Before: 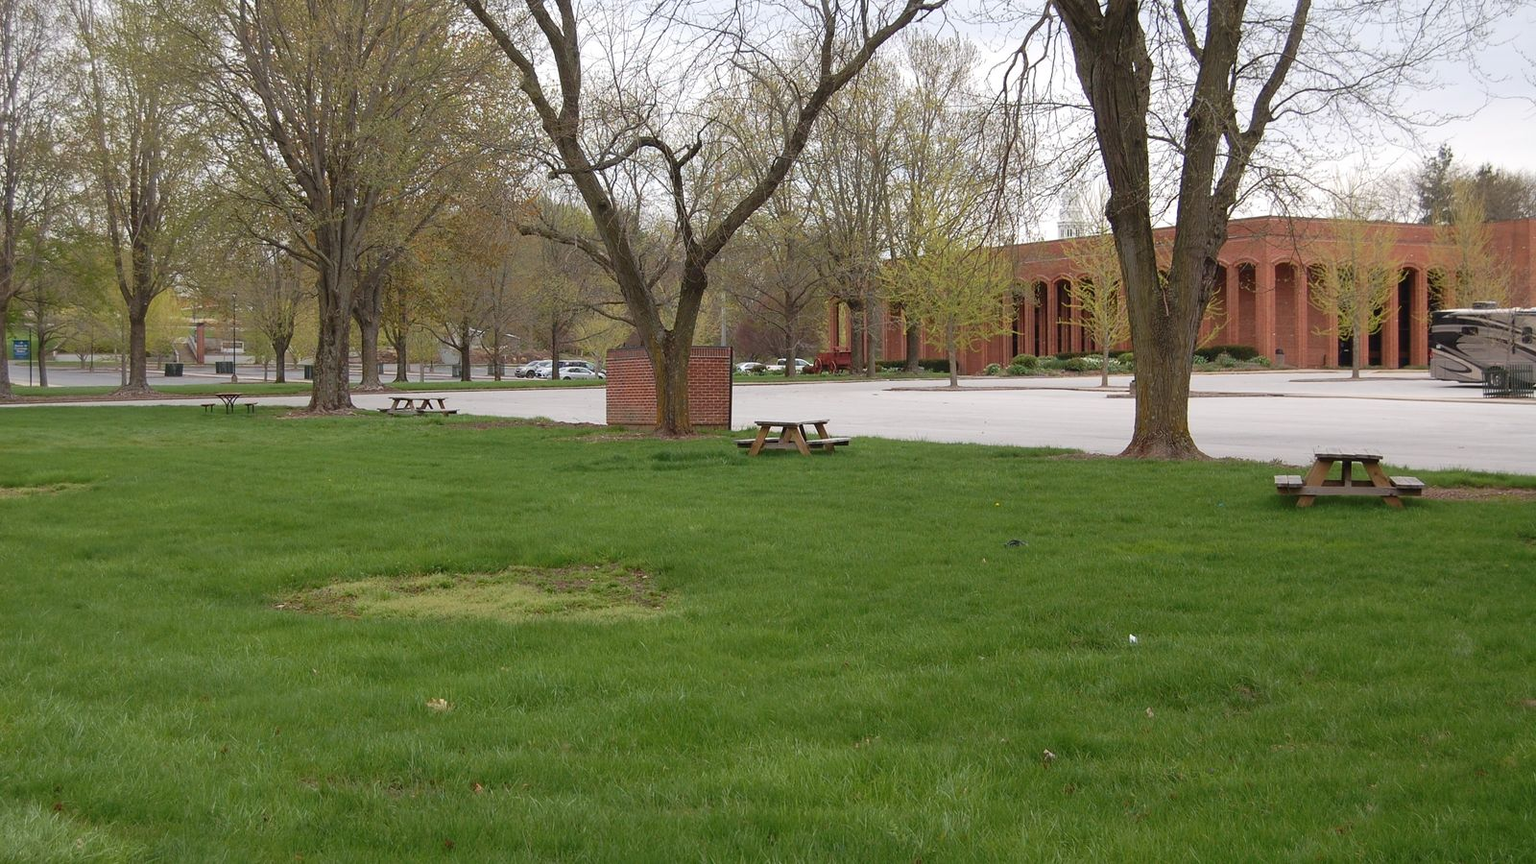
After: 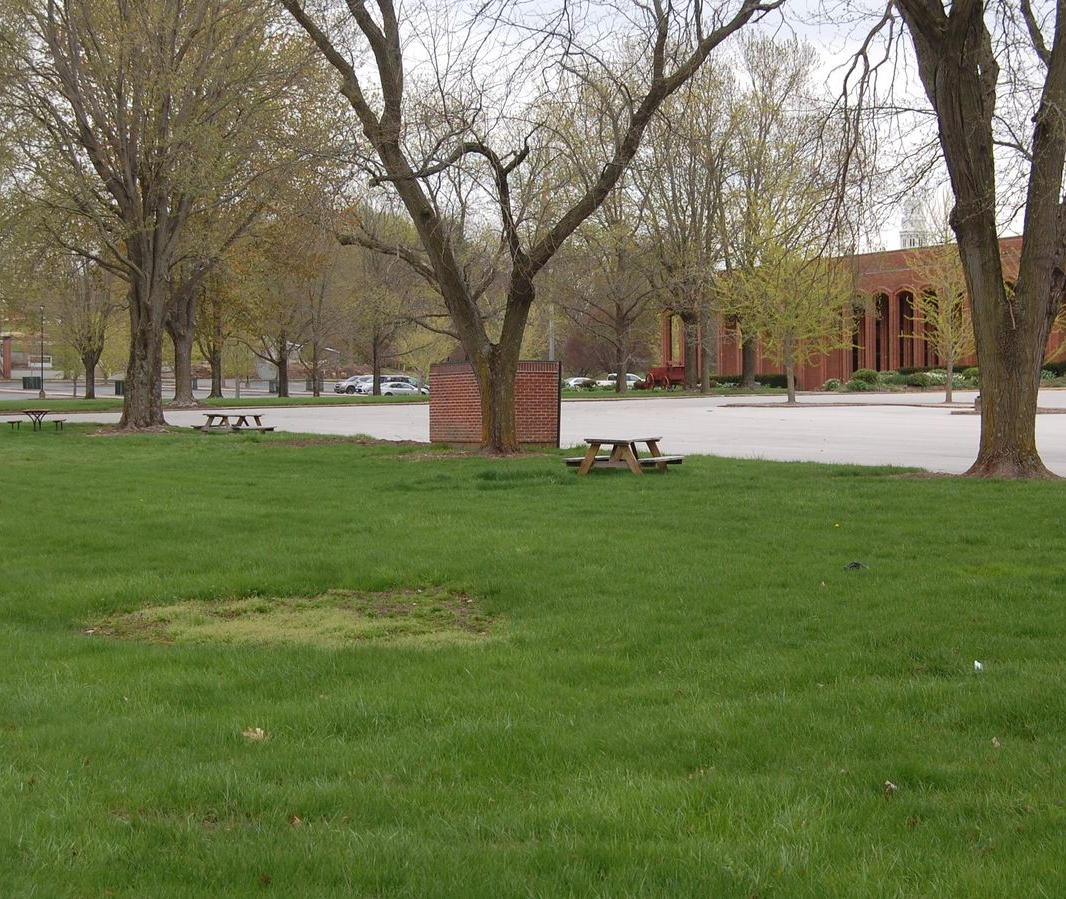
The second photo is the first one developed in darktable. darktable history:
crop and rotate: left 12.673%, right 20.66%
rotate and perspective: crop left 0, crop top 0
